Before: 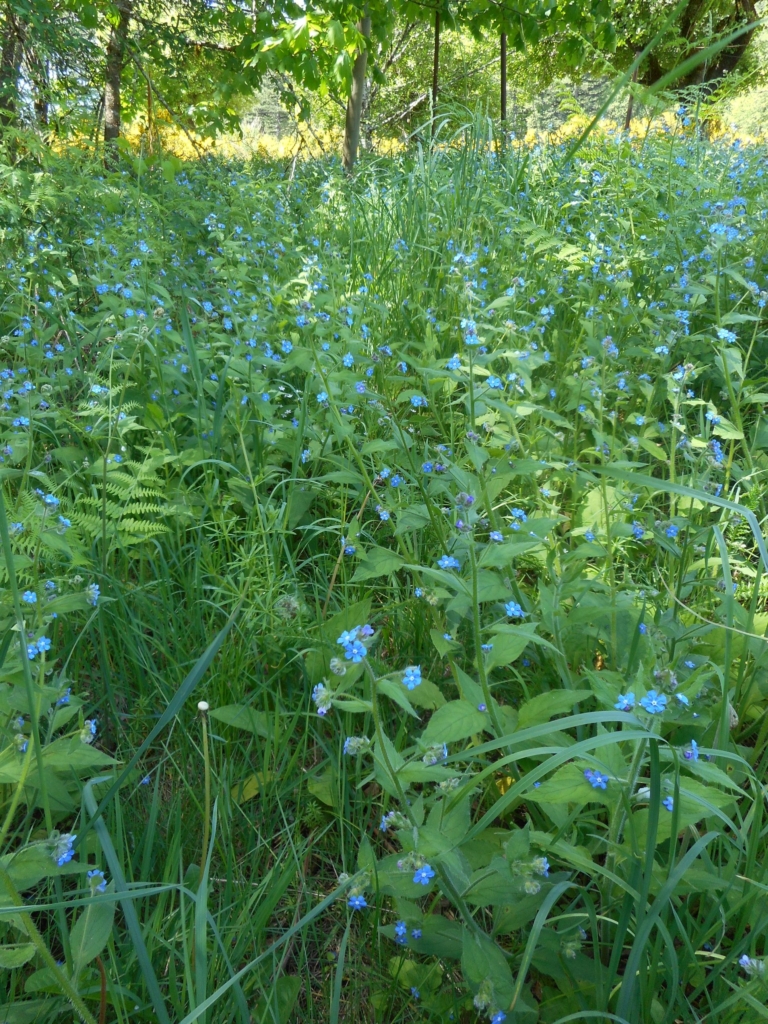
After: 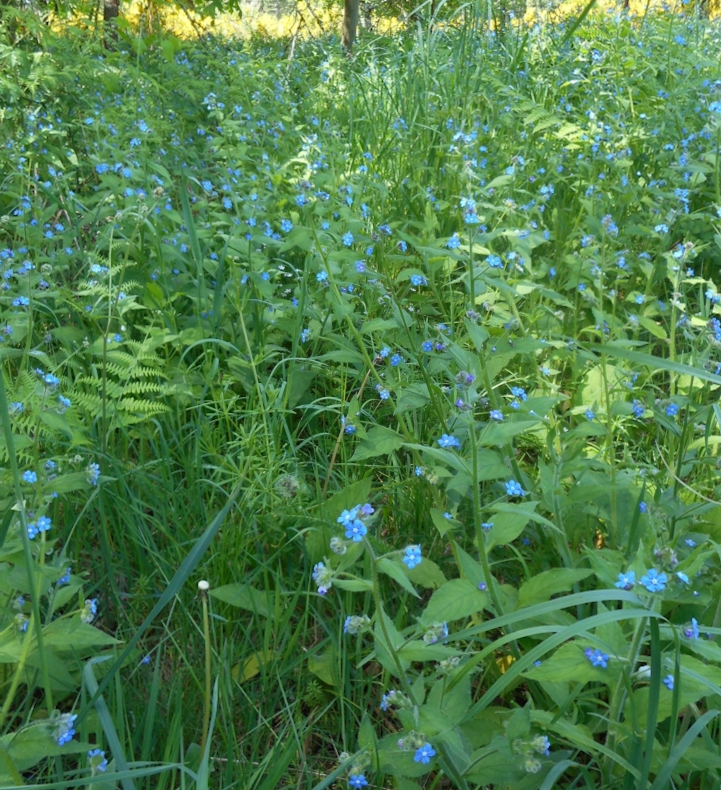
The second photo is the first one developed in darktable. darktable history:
crop and rotate: angle 0.105°, top 11.77%, right 5.76%, bottom 10.857%
